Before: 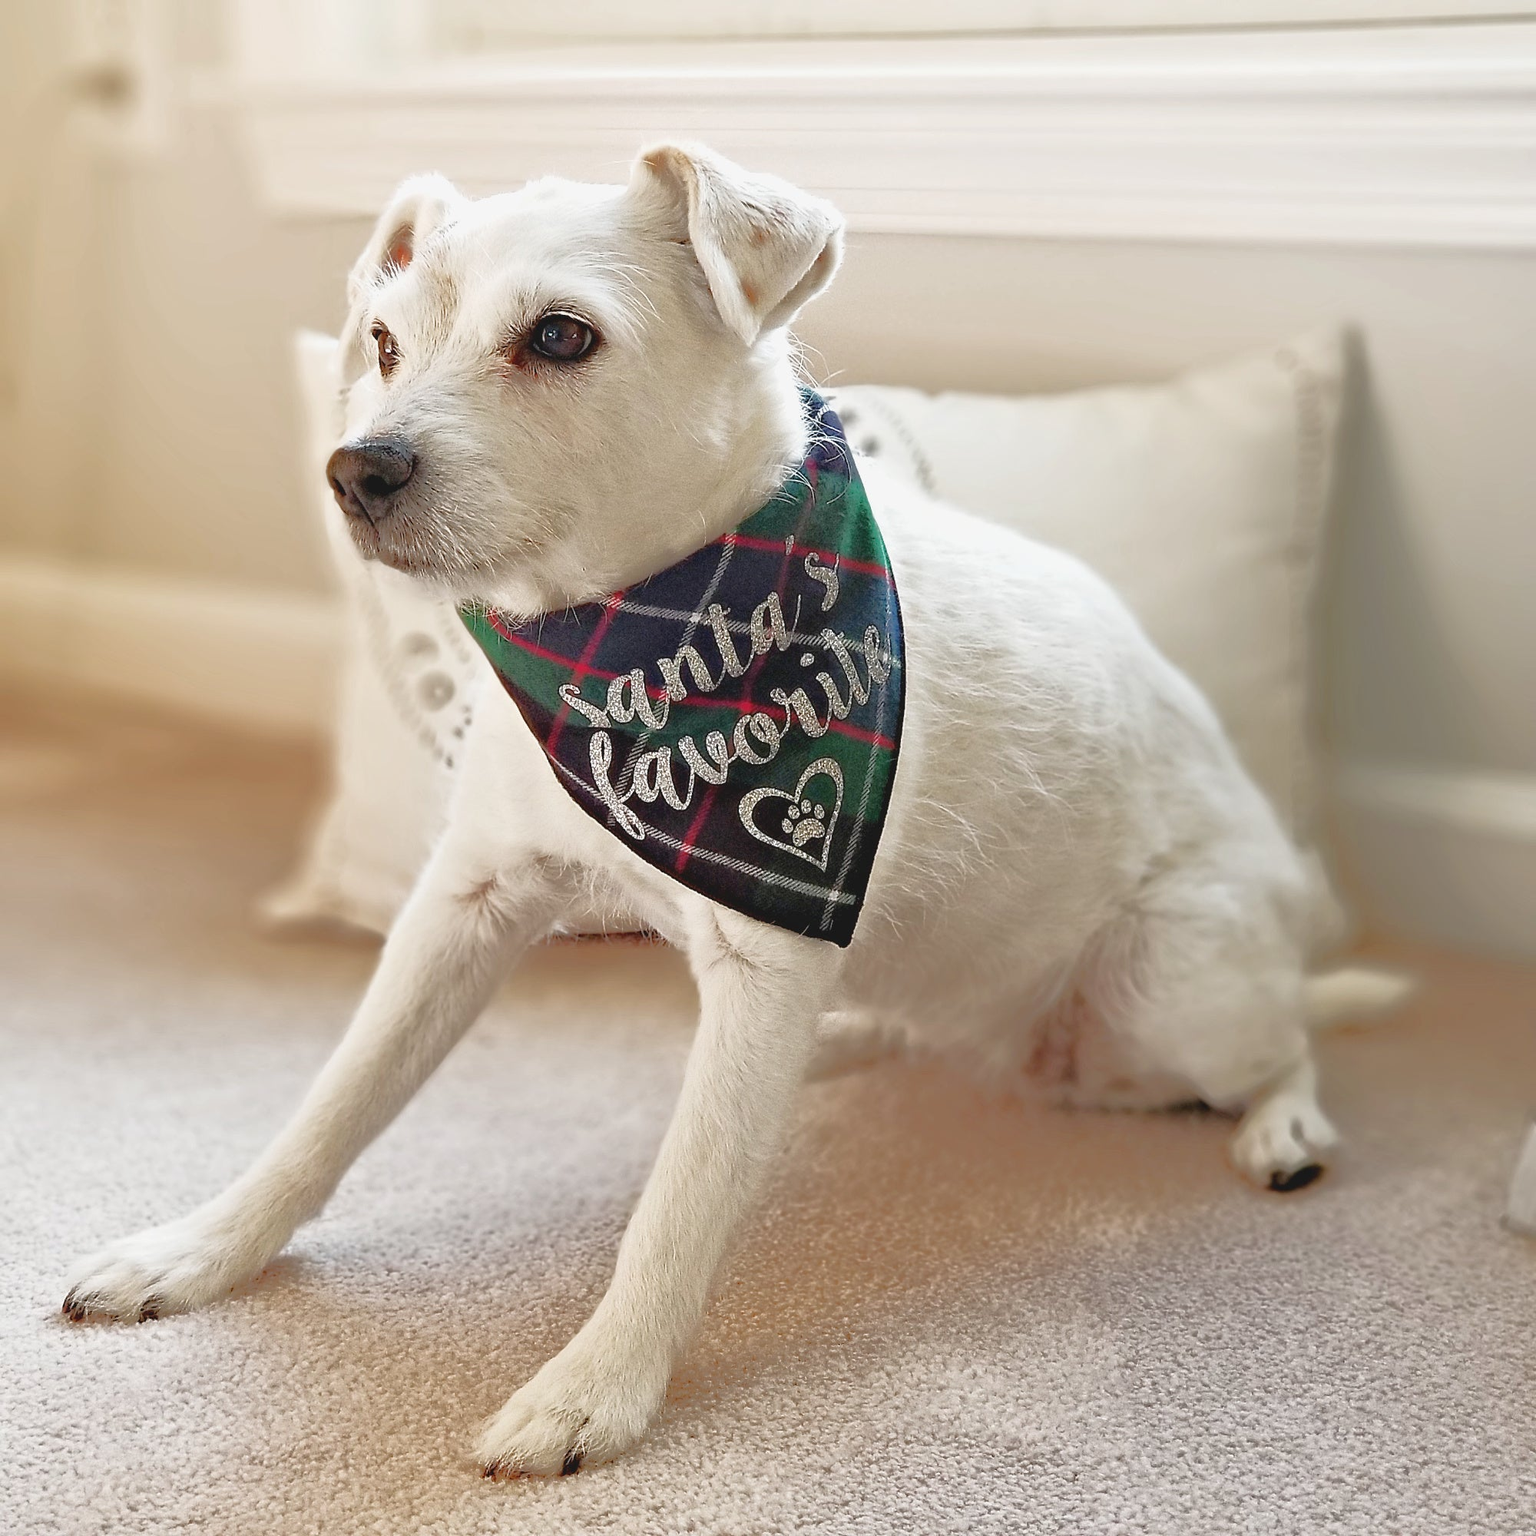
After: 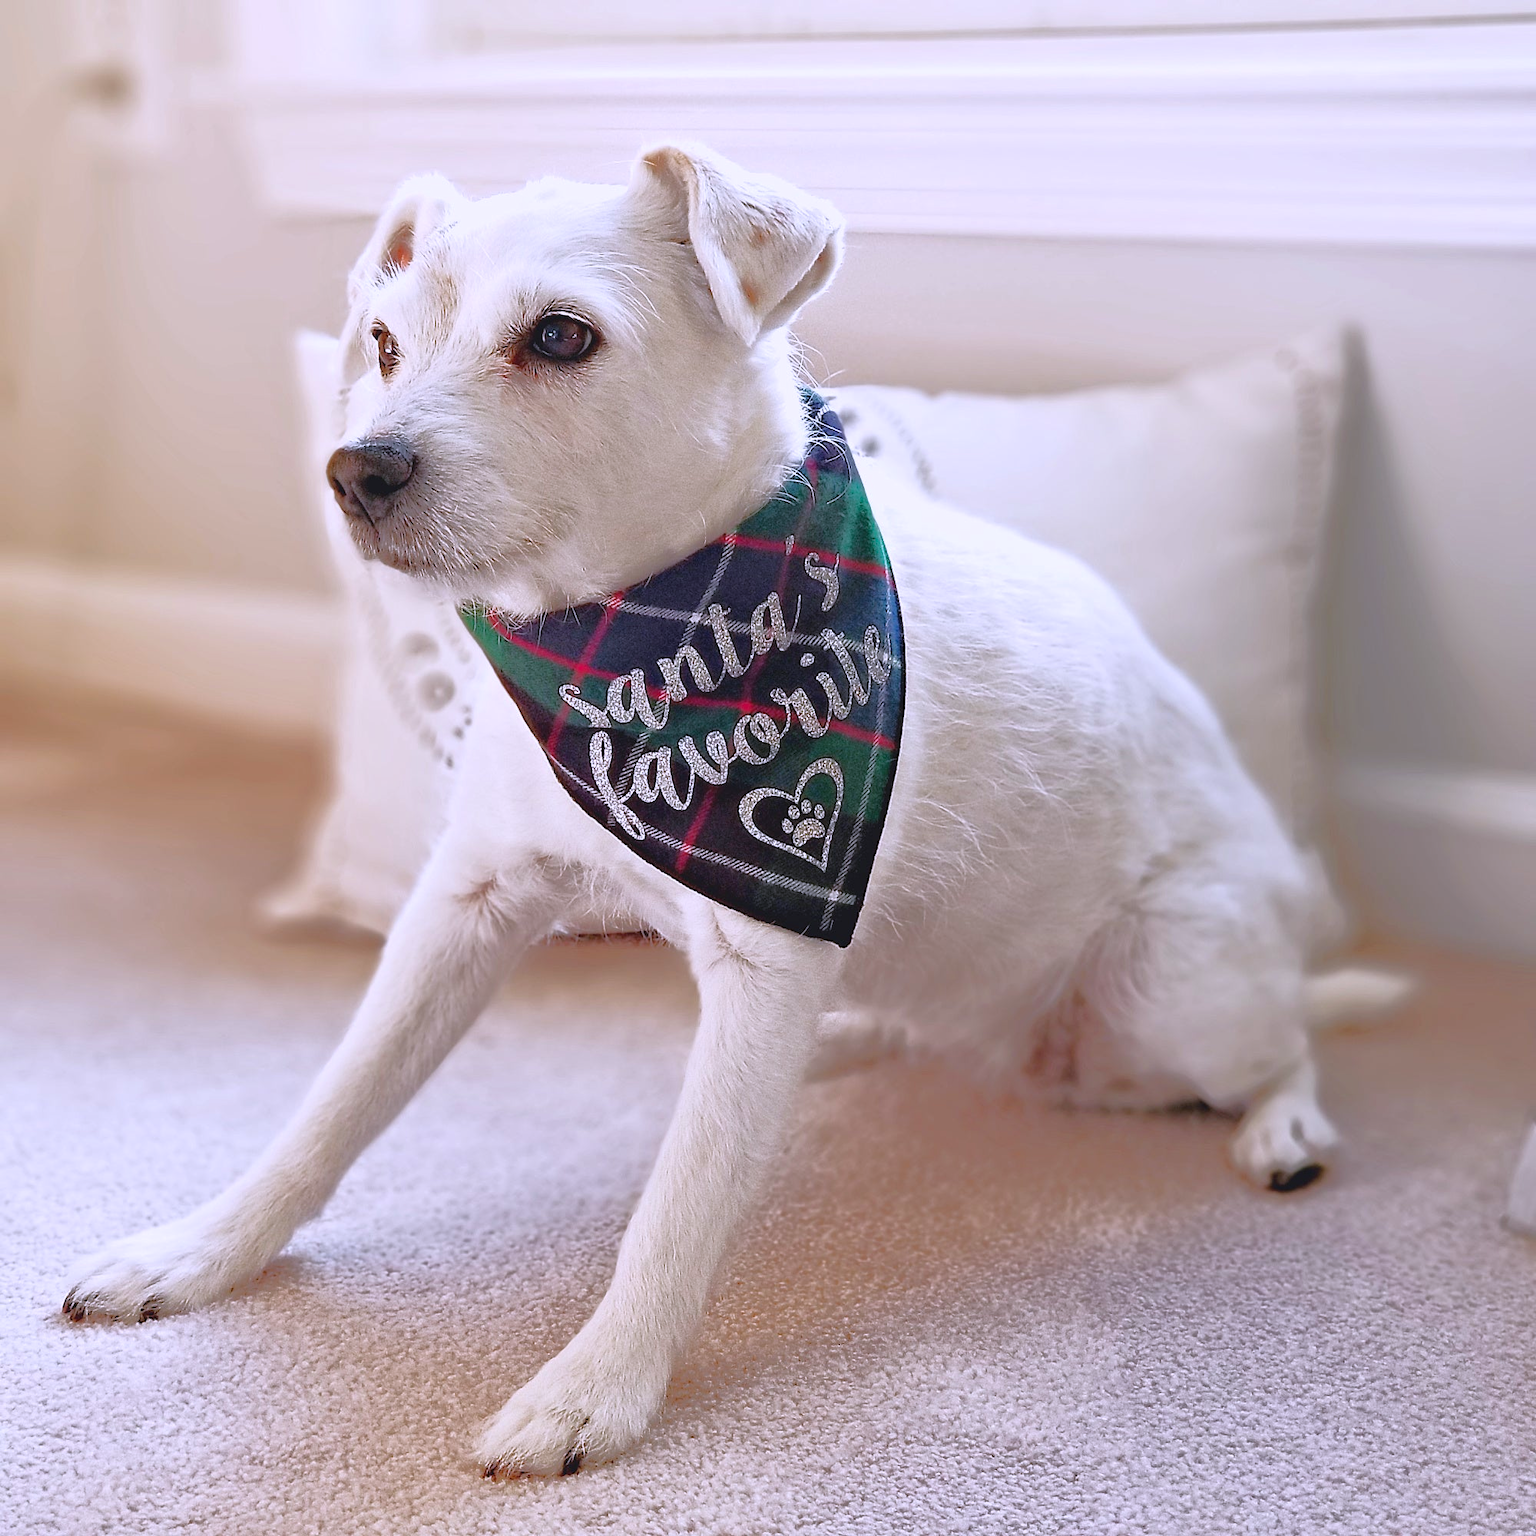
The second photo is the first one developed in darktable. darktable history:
color calibration: output colorfulness [0, 0.315, 0, 0], illuminant custom, x 0.367, y 0.392, temperature 4437.03 K
